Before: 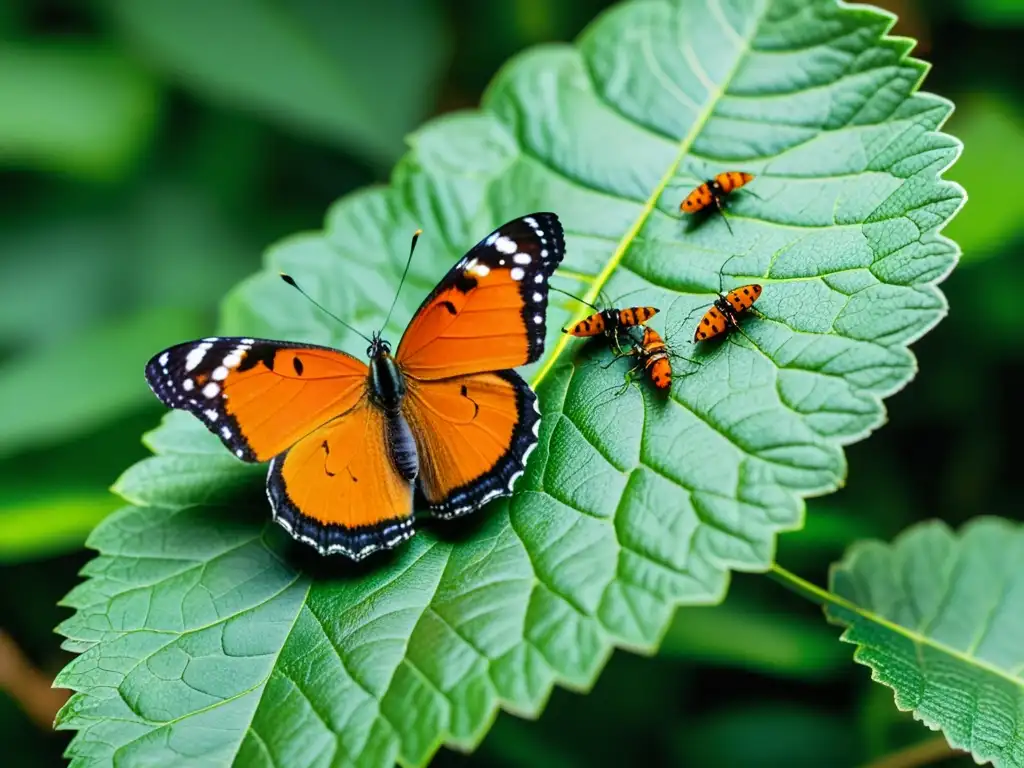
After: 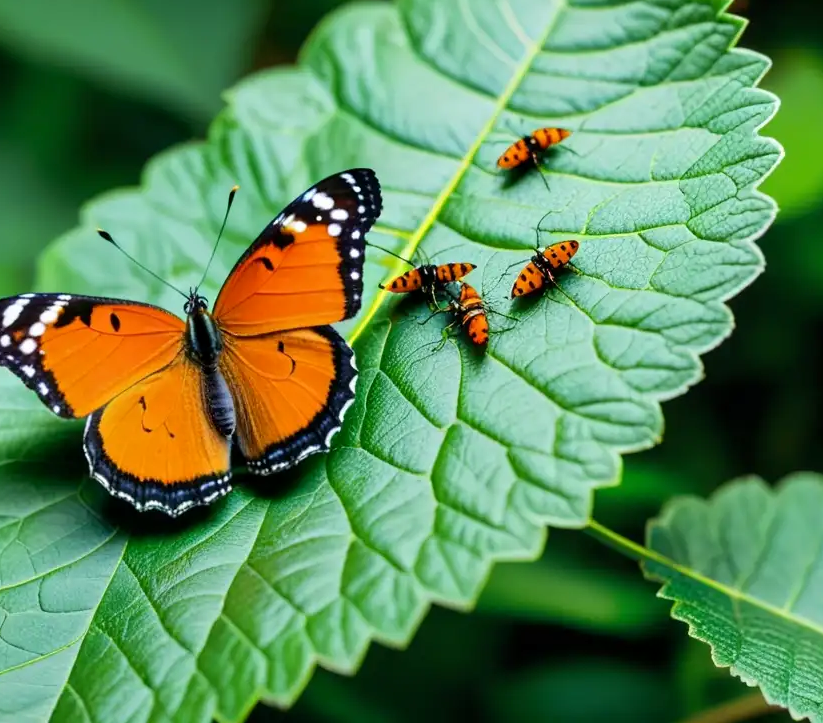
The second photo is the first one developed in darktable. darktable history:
exposure: black level correction 0.001, exposure 0.017 EV, compensate highlight preservation false
crop and rotate: left 17.887%, top 5.807%, right 1.731%
